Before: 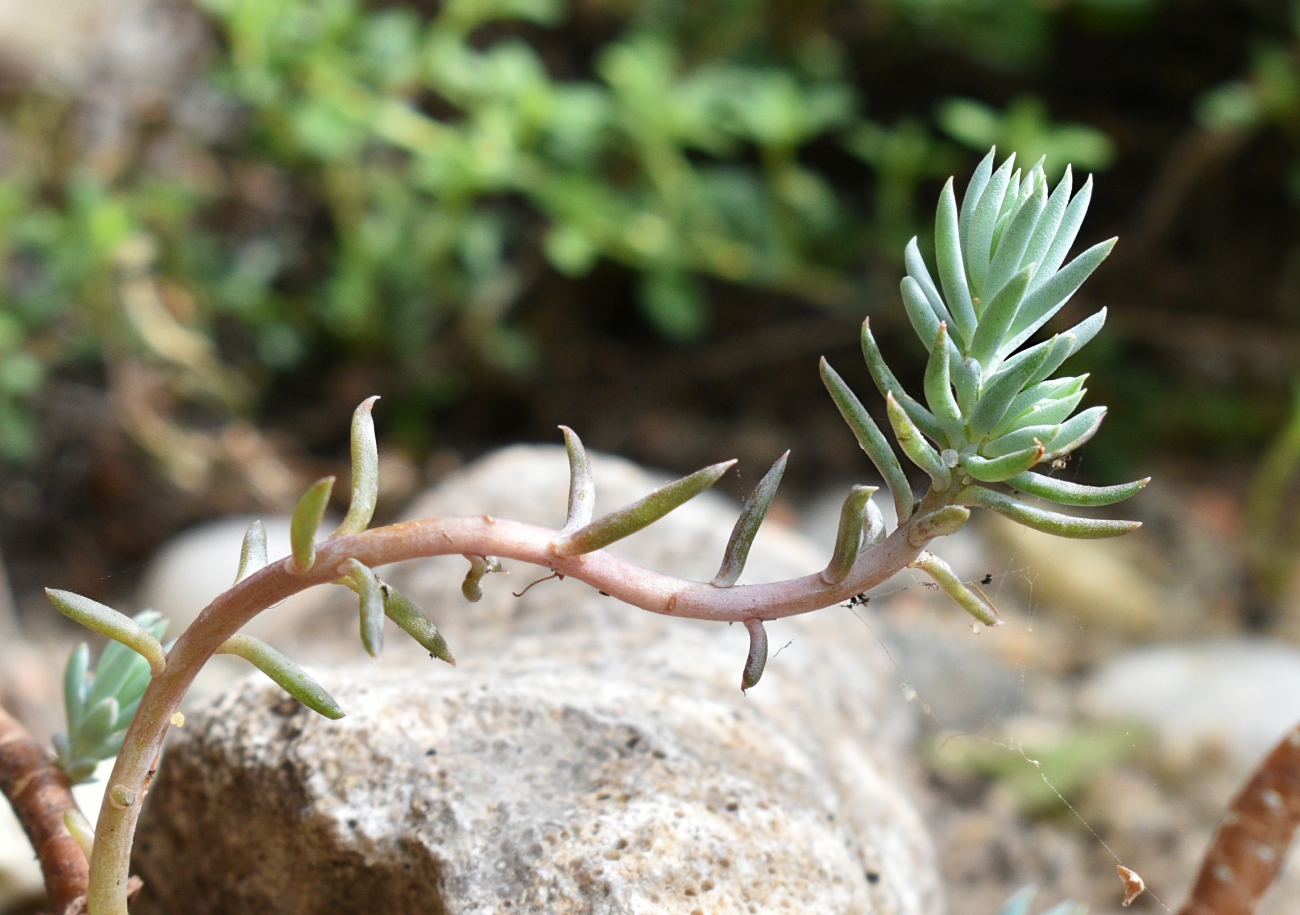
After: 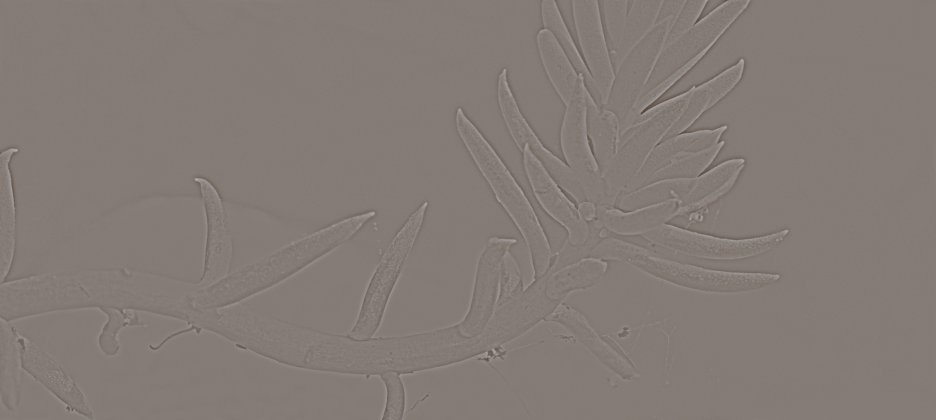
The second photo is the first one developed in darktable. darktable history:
highpass: sharpness 9.84%, contrast boost 9.94%
crop and rotate: left 27.938%, top 27.046%, bottom 27.046%
color balance: lift [1, 1.011, 0.999, 0.989], gamma [1.109, 1.045, 1.039, 0.955], gain [0.917, 0.936, 0.952, 1.064], contrast 2.32%, contrast fulcrum 19%, output saturation 101%
